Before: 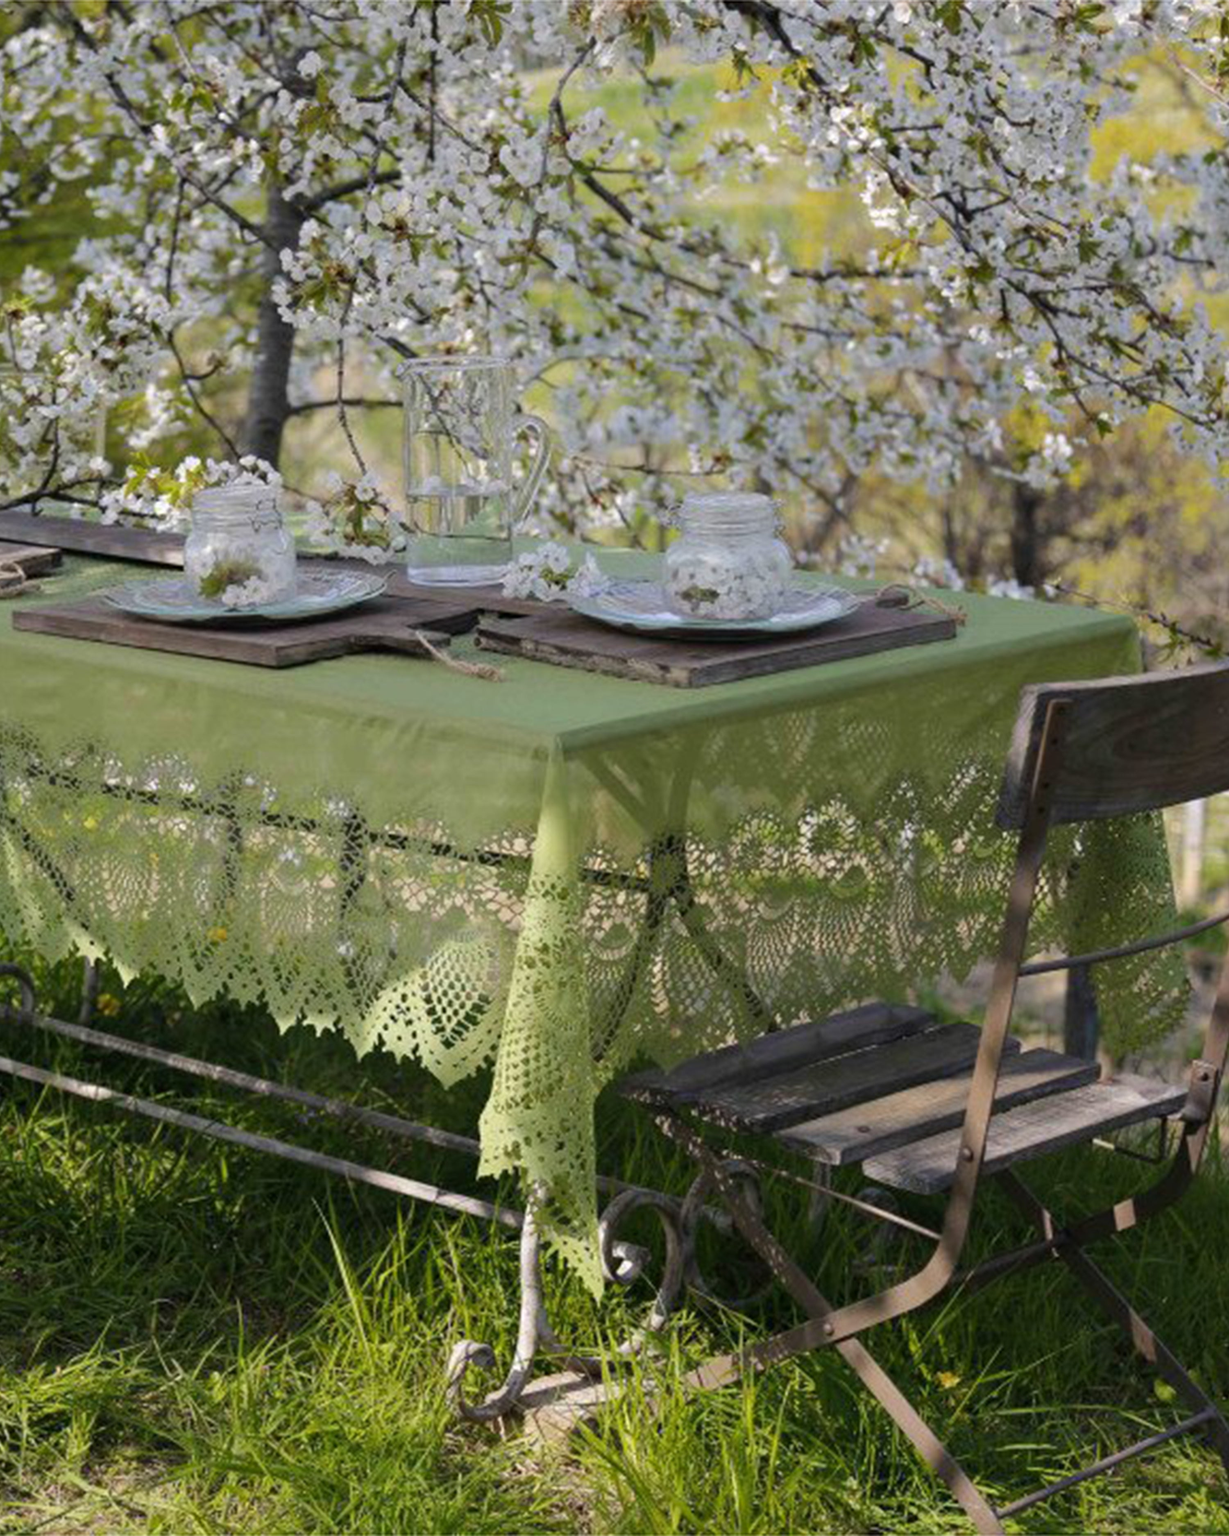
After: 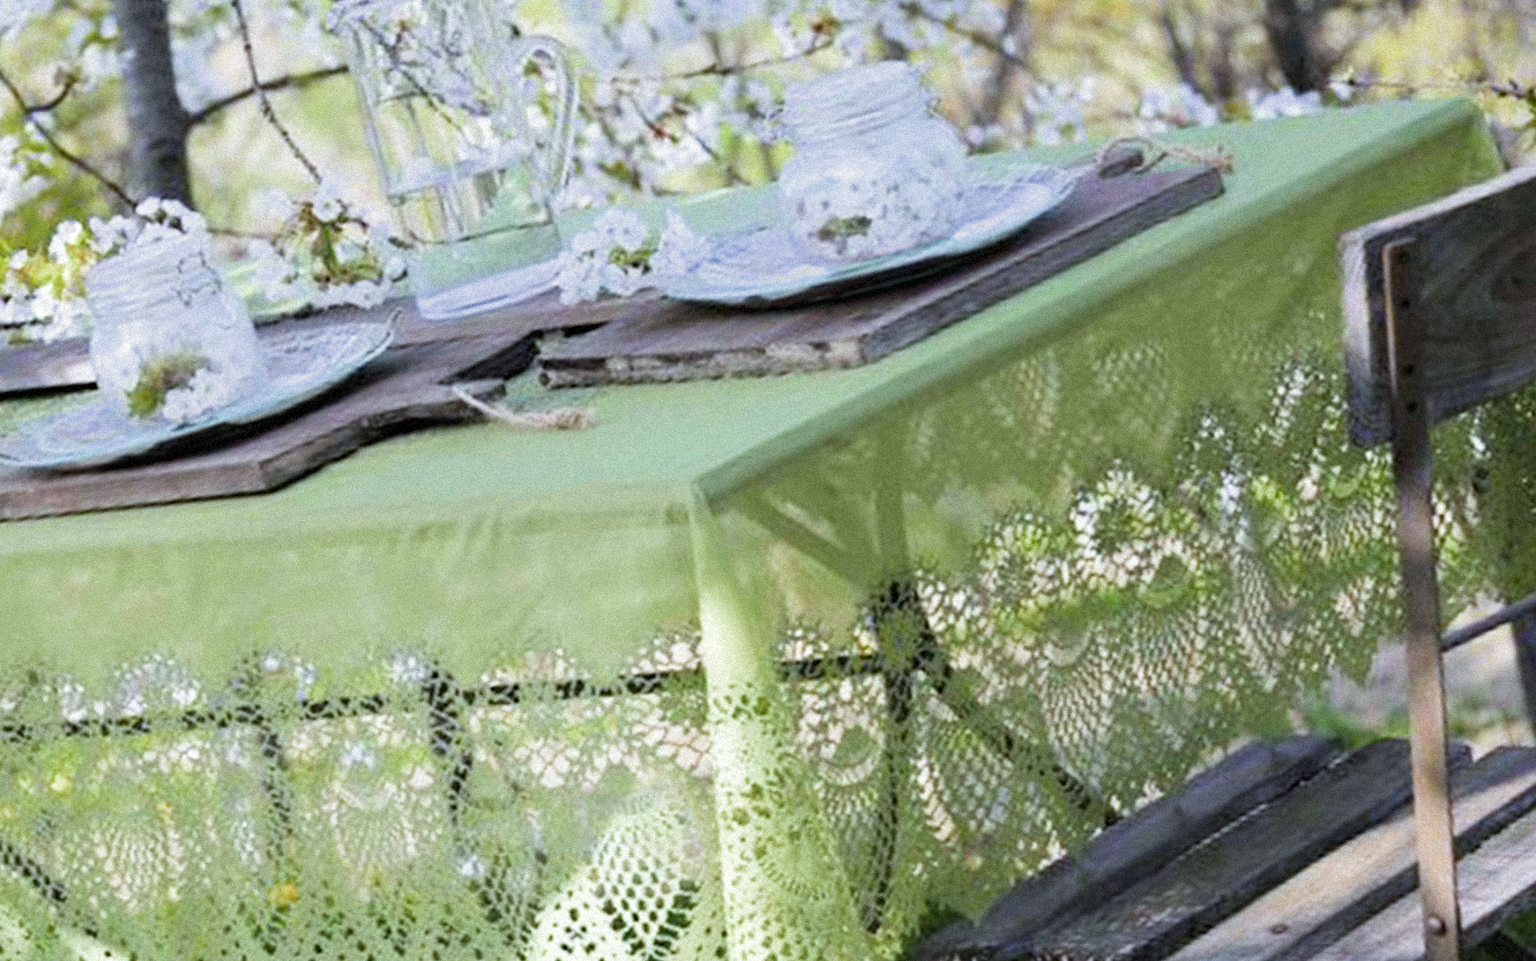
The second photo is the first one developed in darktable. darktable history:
filmic rgb: middle gray luminance 9.23%, black relative exposure -10.55 EV, white relative exposure 3.45 EV, threshold 6 EV, target black luminance 0%, hardness 5.98, latitude 59.69%, contrast 1.087, highlights saturation mix 5%, shadows ↔ highlights balance 29.23%, add noise in highlights 0, color science v3 (2019), use custom middle-gray values true, iterations of high-quality reconstruction 0, contrast in highlights soft, enable highlight reconstruction true
crop: left 7.856%, top 11.836%, right 10.12%, bottom 15.387%
rotate and perspective: rotation -14.8°, crop left 0.1, crop right 0.903, crop top 0.25, crop bottom 0.748
grain: strength 35%, mid-tones bias 0%
white balance: red 0.931, blue 1.11
